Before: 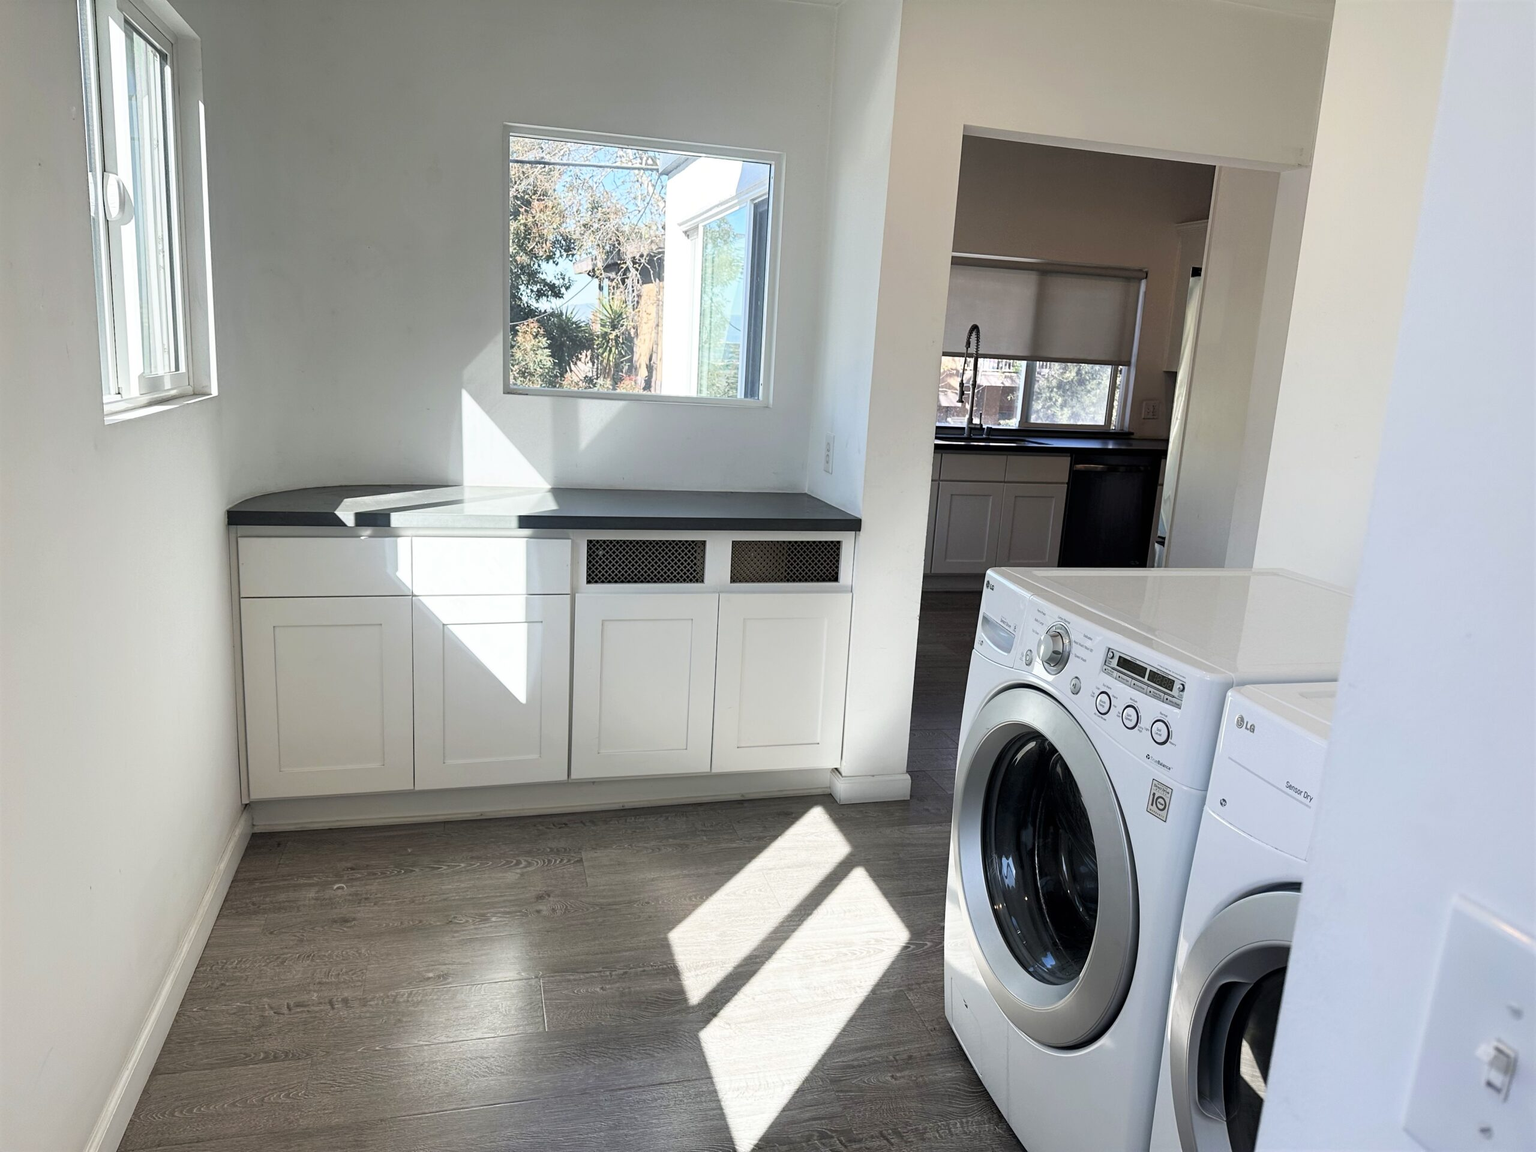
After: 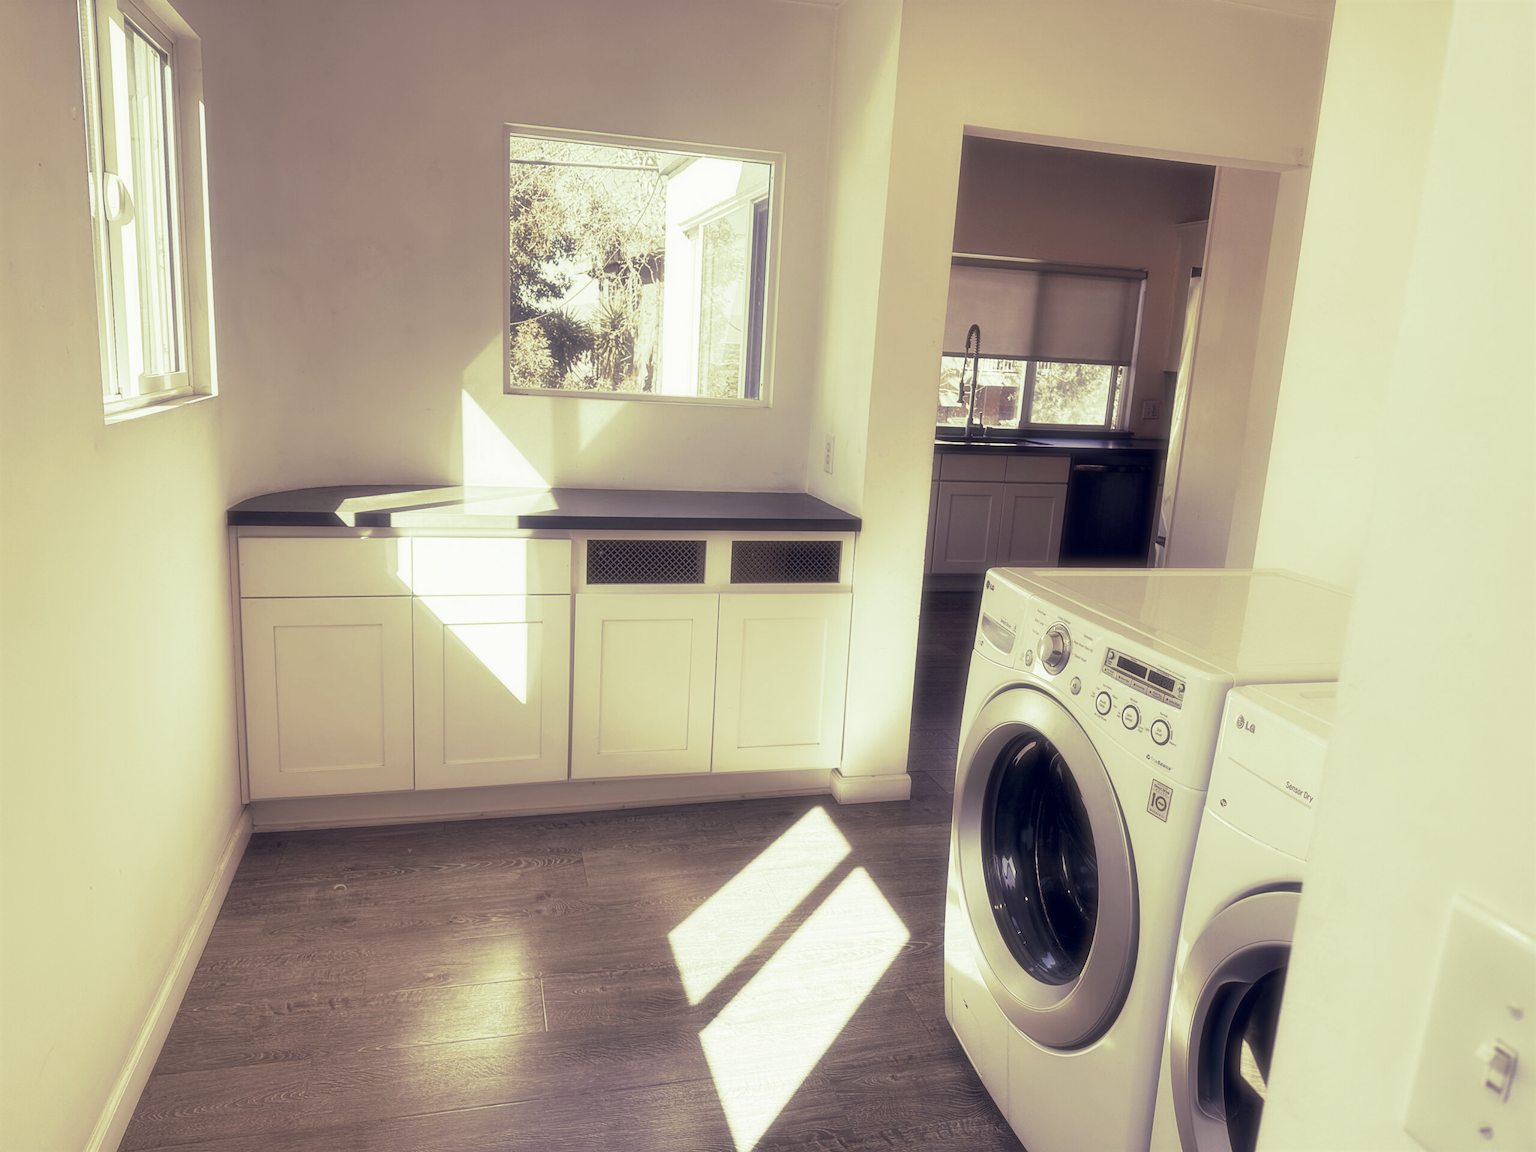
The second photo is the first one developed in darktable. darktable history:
split-toning: shadows › hue 290.82°, shadows › saturation 0.34, highlights › saturation 0.38, balance 0, compress 50%
soften: size 19.52%, mix 20.32%
color correction: highlights a* 19.59, highlights b* 27.49, shadows a* 3.46, shadows b* -17.28, saturation 0.73
